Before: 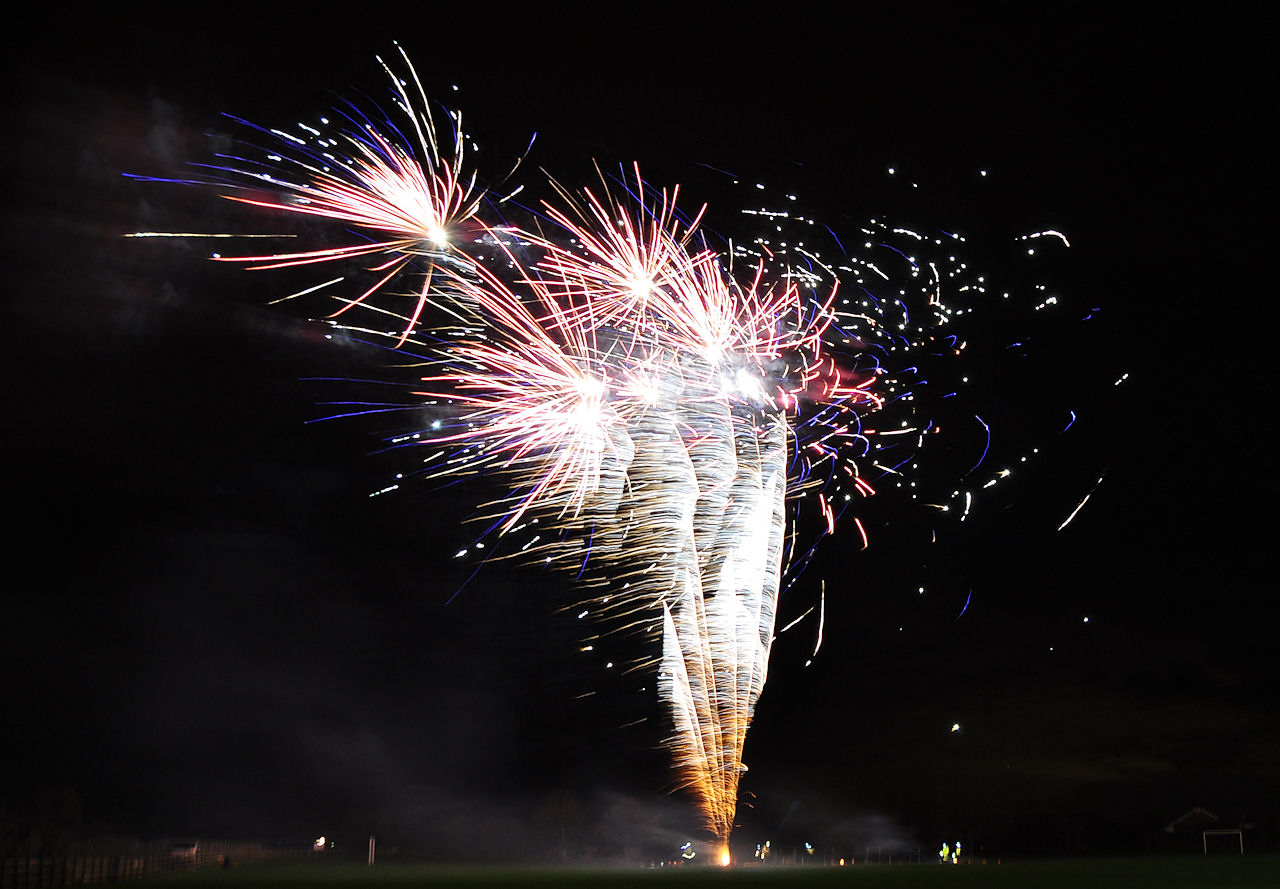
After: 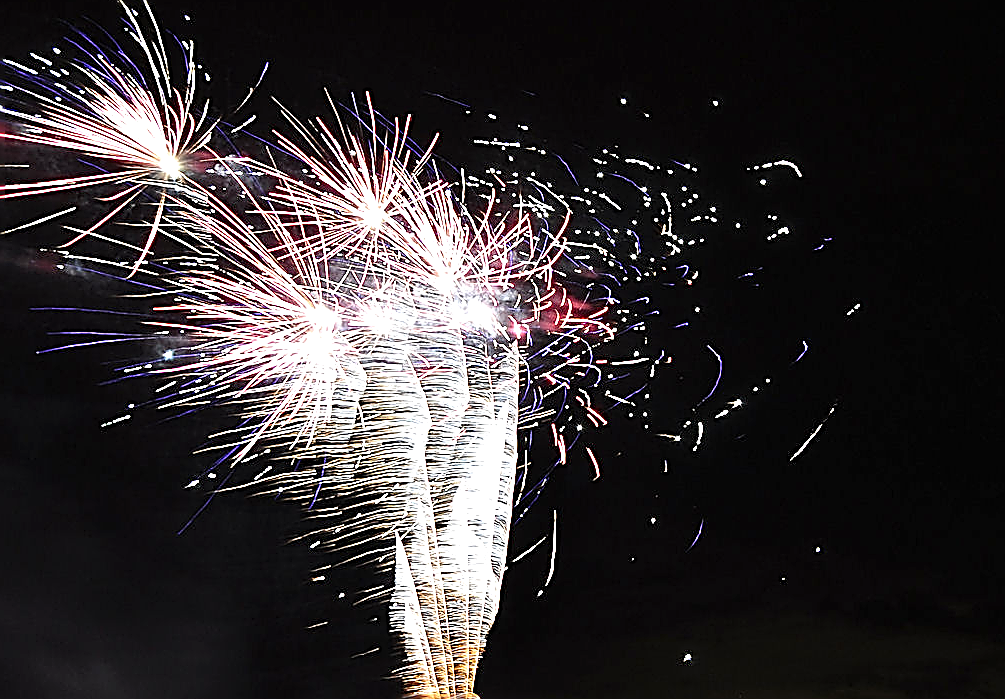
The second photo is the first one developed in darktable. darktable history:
tone equalizer: on, module defaults
sharpen: amount 1.876
crop and rotate: left 20.997%, top 7.96%, right 0.47%, bottom 13.384%
exposure: black level correction 0, exposure 0.499 EV, compensate highlight preservation false
